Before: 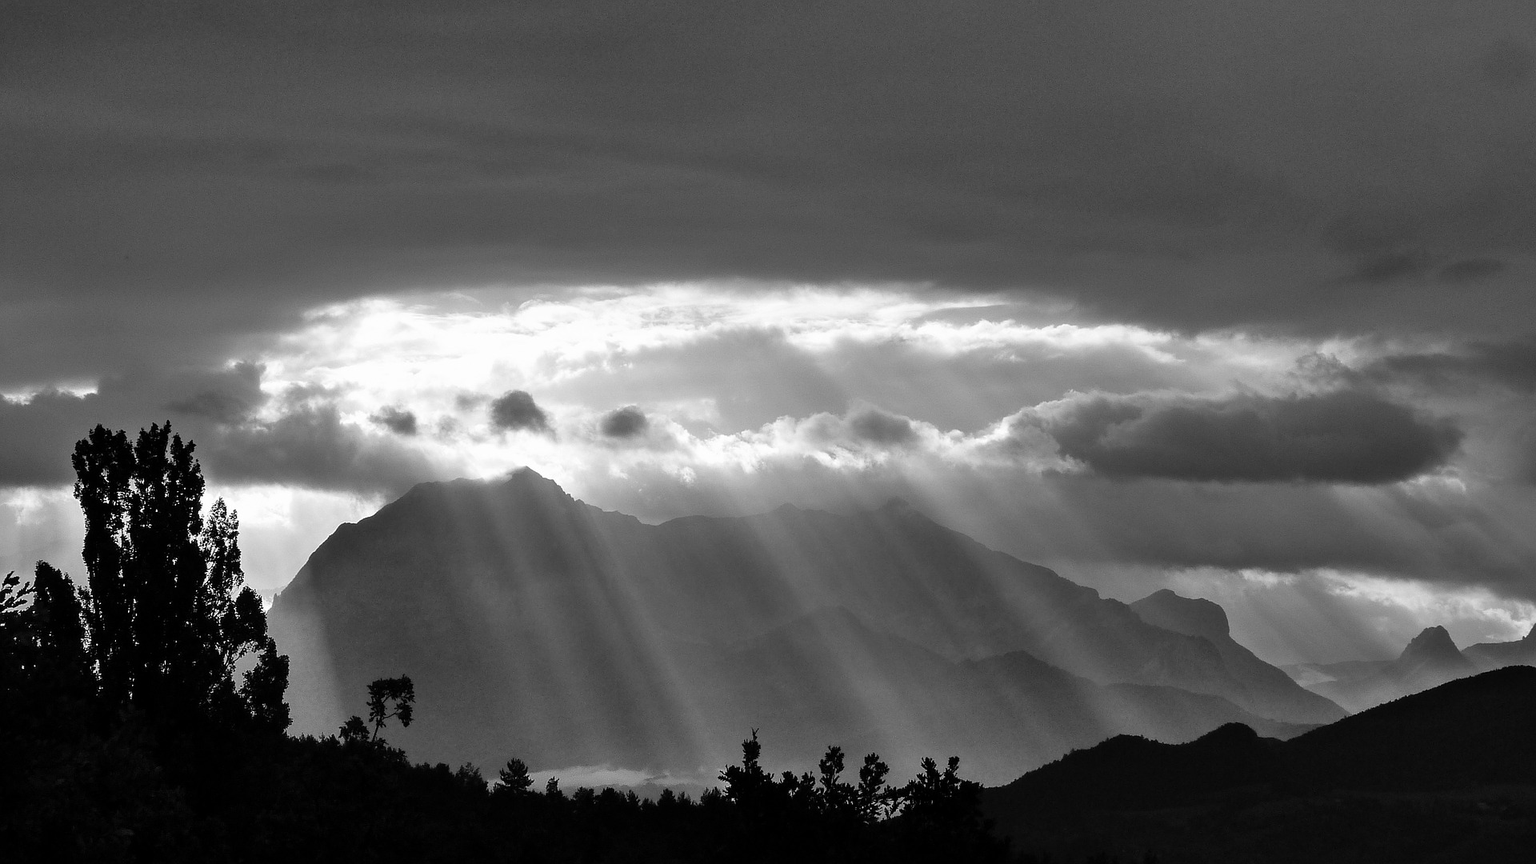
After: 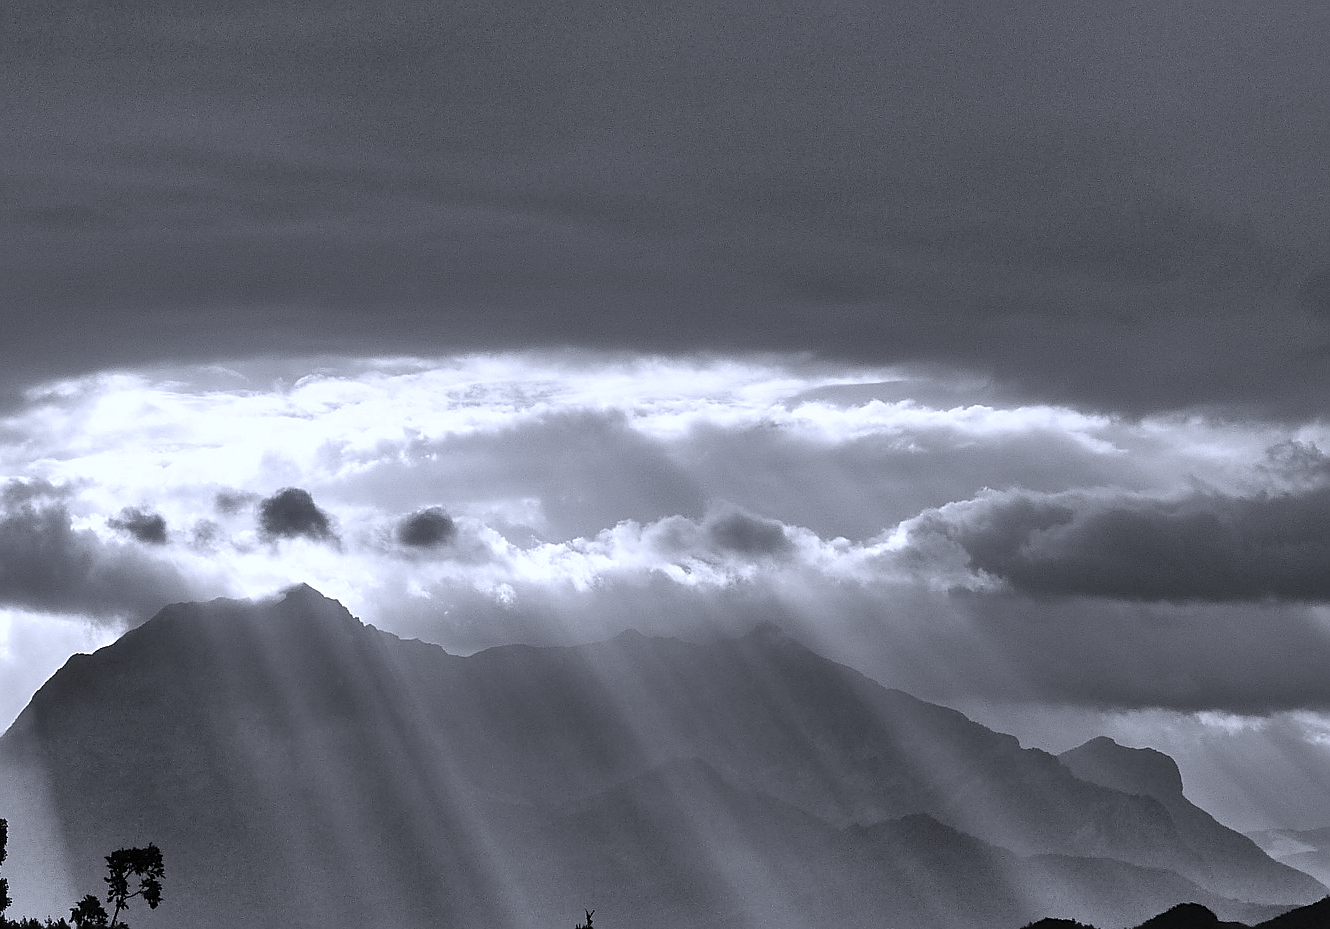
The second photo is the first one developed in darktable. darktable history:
sharpen: on, module defaults
white balance: red 0.967, blue 1.119, emerald 0.756
shadows and highlights: soften with gaussian
crop: left 18.479%, right 12.2%, bottom 13.971%
